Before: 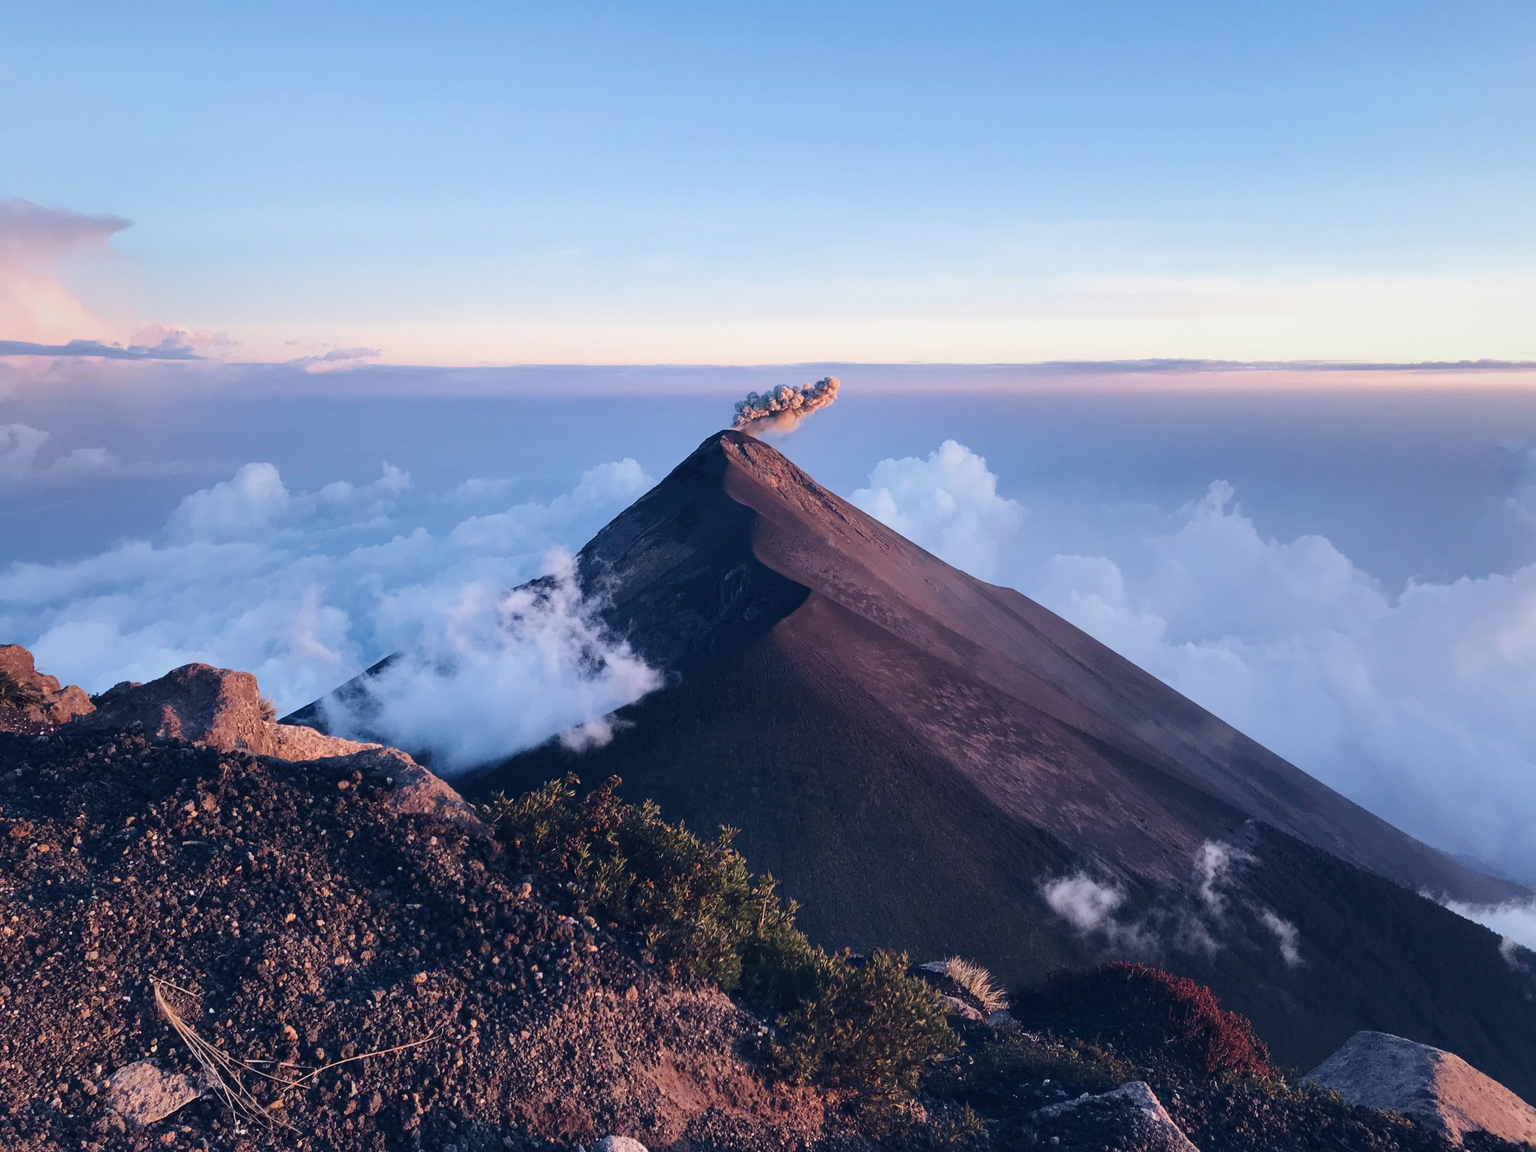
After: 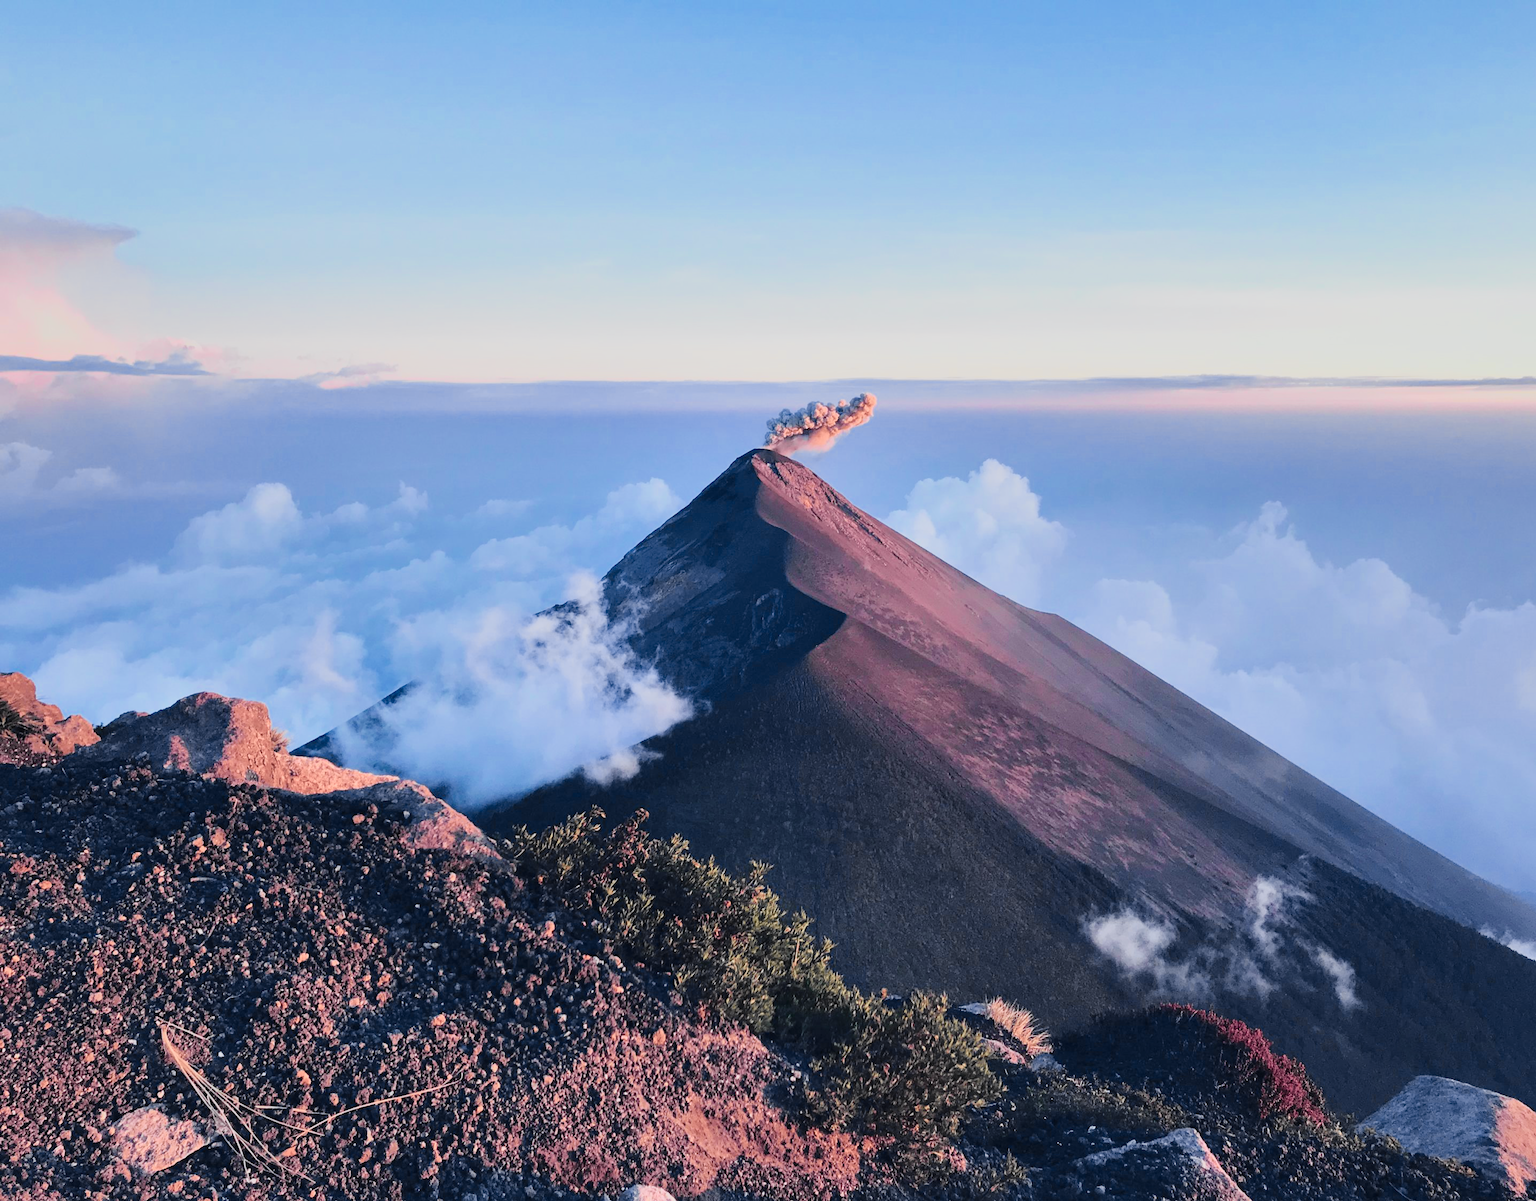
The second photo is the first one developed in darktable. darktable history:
filmic rgb: black relative exposure -7.15 EV, white relative exposure 5.36 EV, hardness 3.02, color science v6 (2022)
crop: right 4.126%, bottom 0.031%
tone curve: curves: ch0 [(0, 0) (0.058, 0.037) (0.214, 0.183) (0.304, 0.288) (0.561, 0.554) (0.687, 0.677) (0.768, 0.768) (0.858, 0.861) (0.987, 0.945)]; ch1 [(0, 0) (0.172, 0.123) (0.312, 0.296) (0.432, 0.448) (0.471, 0.469) (0.502, 0.5) (0.521, 0.505) (0.565, 0.569) (0.663, 0.663) (0.703, 0.721) (0.857, 0.917) (1, 1)]; ch2 [(0, 0) (0.411, 0.424) (0.485, 0.497) (0.502, 0.5) (0.517, 0.511) (0.556, 0.562) (0.626, 0.594) (0.709, 0.661) (1, 1)], color space Lab, independent channels, preserve colors none
exposure: black level correction 0, exposure 1.1 EV, compensate exposure bias true, compensate highlight preservation false
shadows and highlights: shadows 20.91, highlights -35.45, soften with gaussian
